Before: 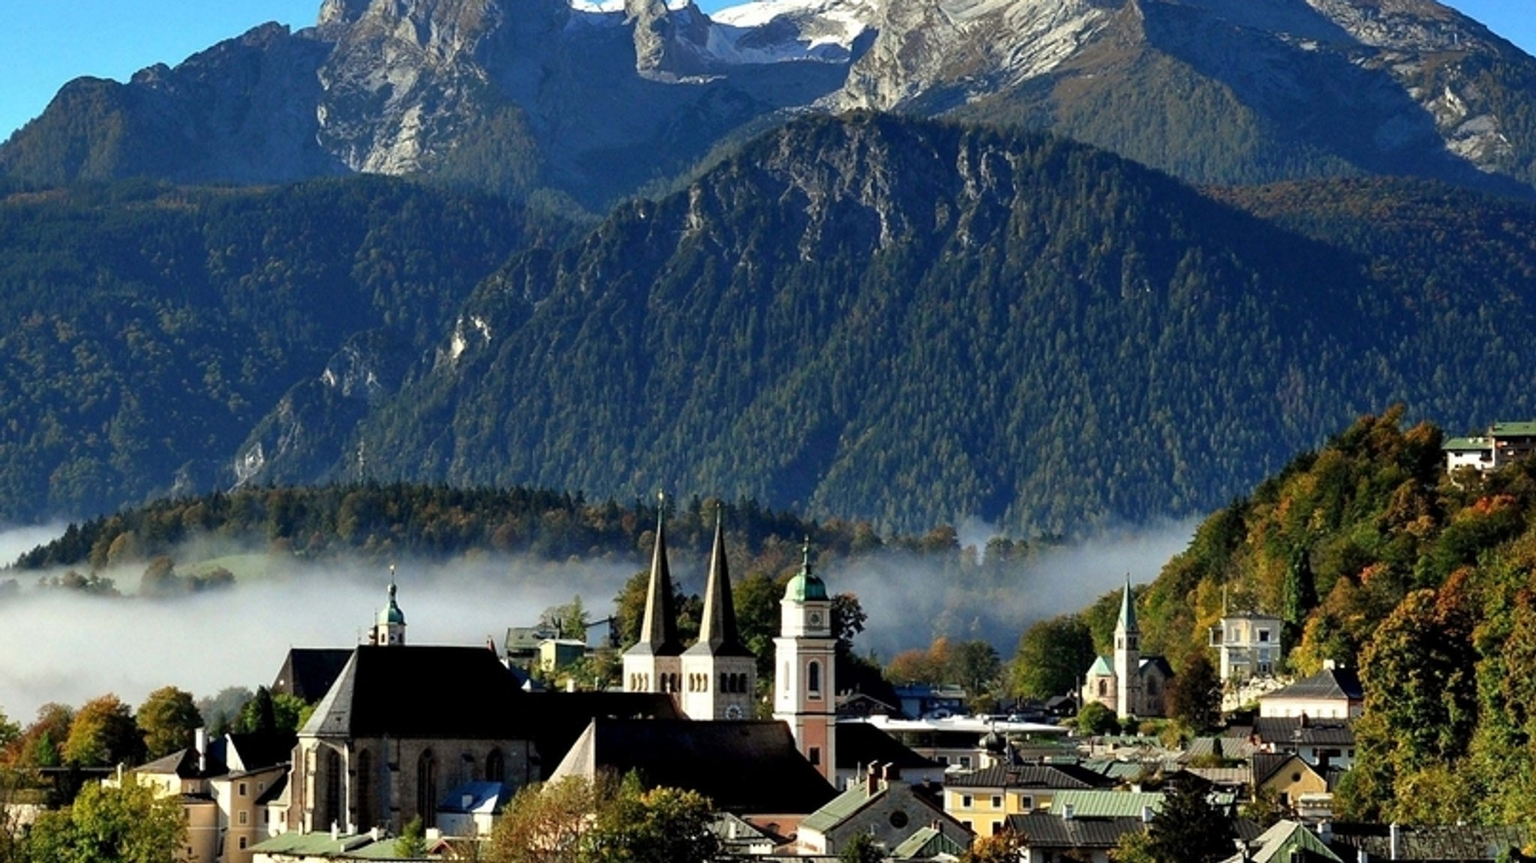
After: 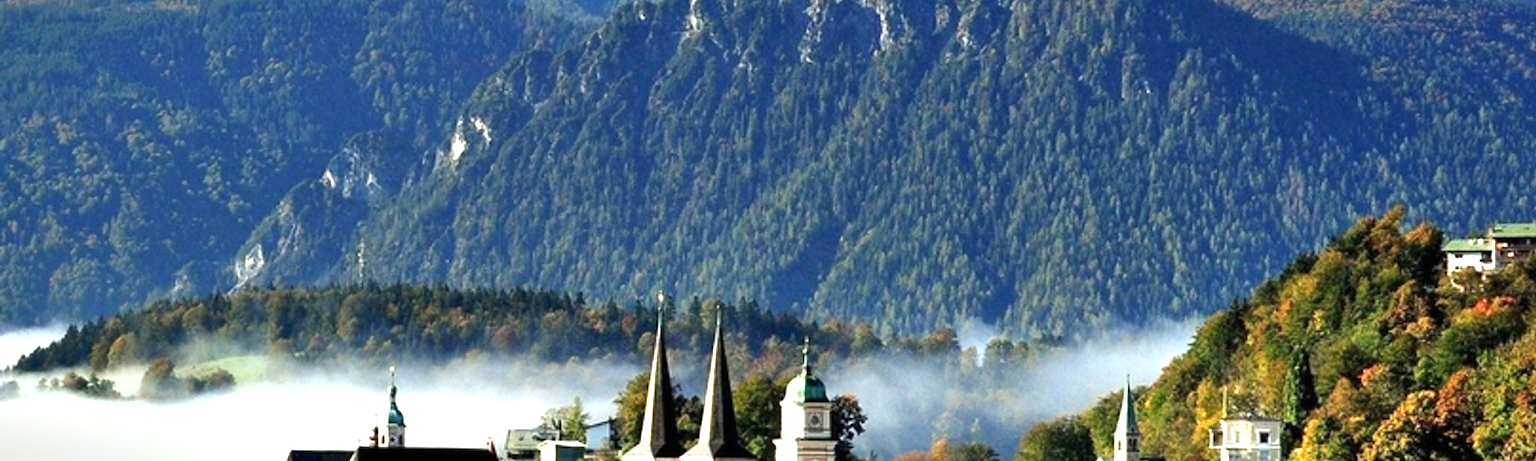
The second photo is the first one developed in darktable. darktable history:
crop and rotate: top 23.051%, bottom 23.484%
shadows and highlights: soften with gaussian
exposure: black level correction 0, exposure 1.2 EV, compensate exposure bias true, compensate highlight preservation false
